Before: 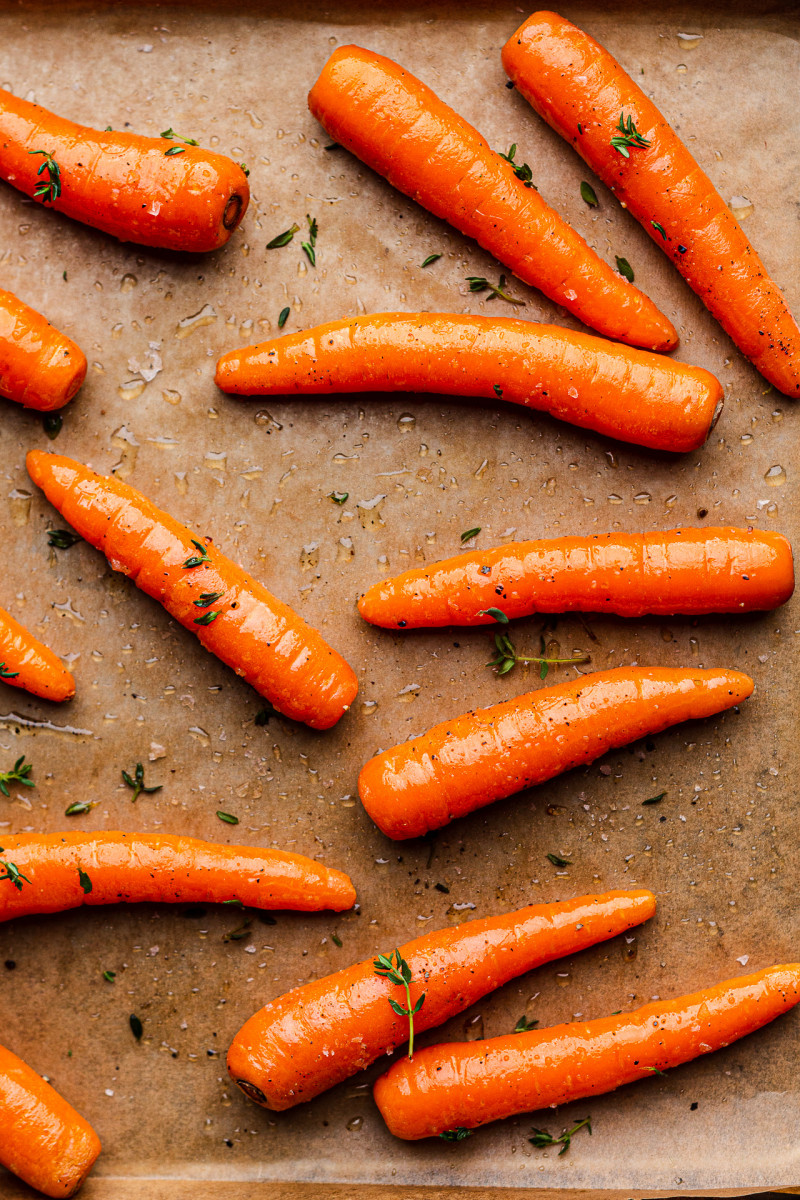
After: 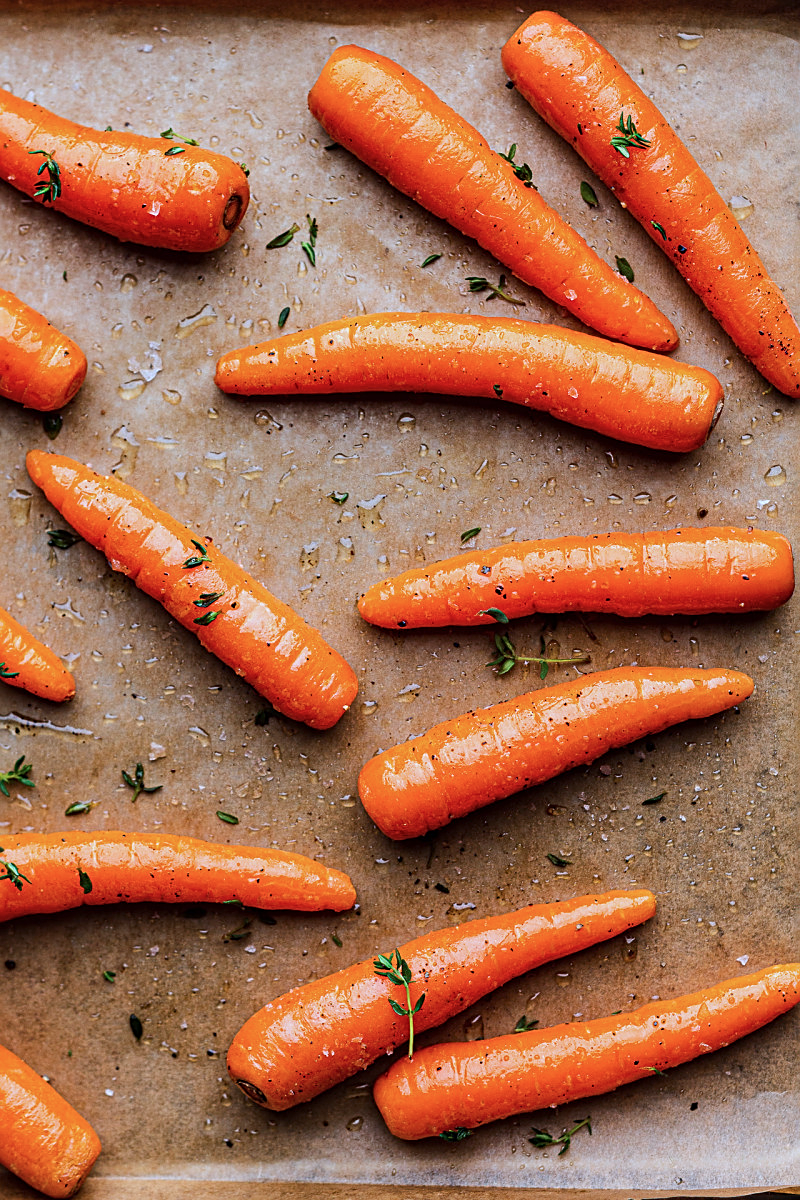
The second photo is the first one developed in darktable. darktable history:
color calibration: illuminant custom, x 0.39, y 0.387, temperature 3822.79 K, saturation algorithm version 1 (2020)
sharpen: on, module defaults
shadows and highlights: soften with gaussian
